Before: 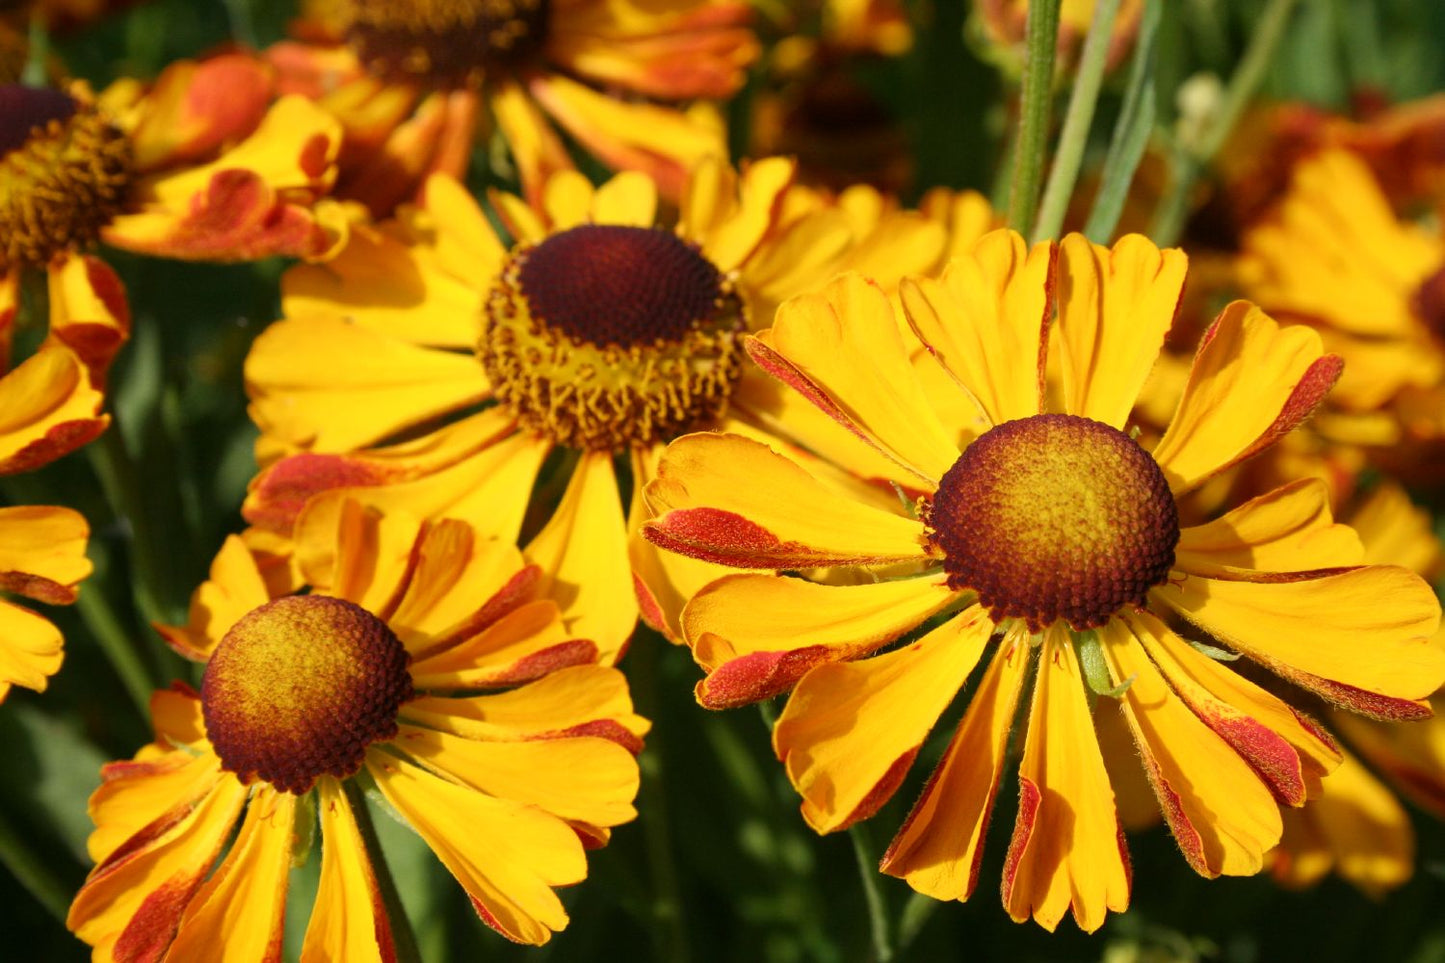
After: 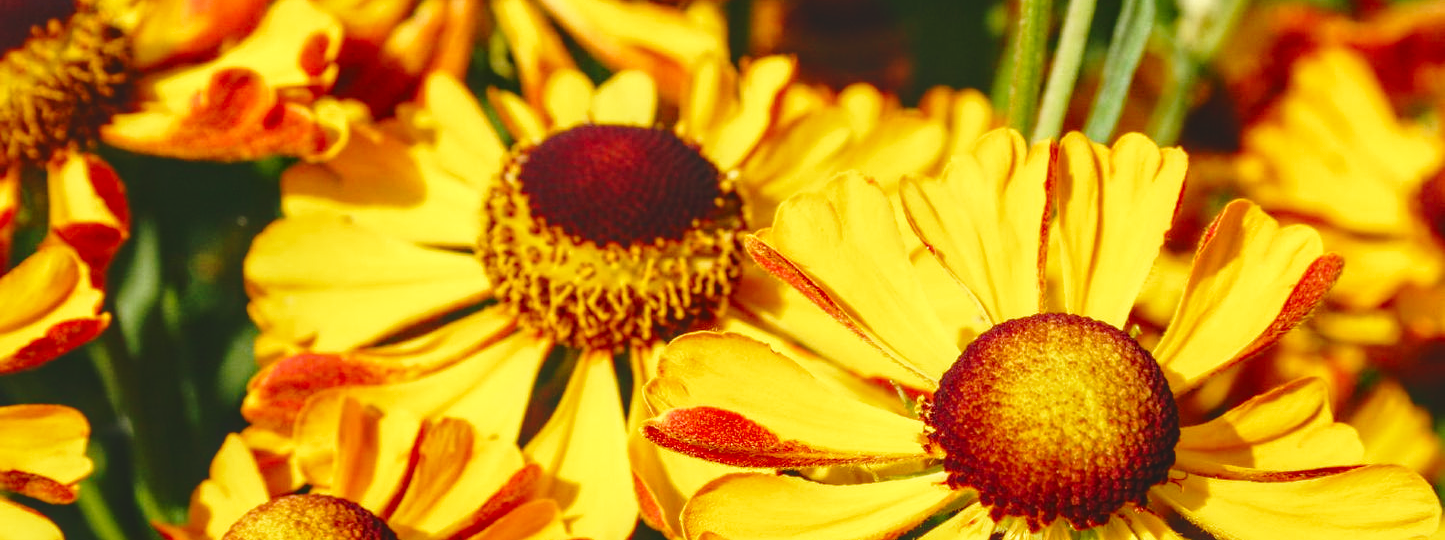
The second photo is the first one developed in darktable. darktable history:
crop and rotate: top 10.546%, bottom 33.284%
local contrast: detail 130%
exposure: compensate exposure bias true, compensate highlight preservation false
tone curve: curves: ch0 [(0, 0) (0.003, 0.126) (0.011, 0.129) (0.025, 0.133) (0.044, 0.143) (0.069, 0.155) (0.1, 0.17) (0.136, 0.189) (0.177, 0.217) (0.224, 0.25) (0.277, 0.293) (0.335, 0.346) (0.399, 0.398) (0.468, 0.456) (0.543, 0.517) (0.623, 0.583) (0.709, 0.659) (0.801, 0.756) (0.898, 0.856) (1, 1)], color space Lab, independent channels, preserve colors none
base curve: curves: ch0 [(0, 0) (0.028, 0.03) (0.121, 0.232) (0.46, 0.748) (0.859, 0.968) (1, 1)], preserve colors none
